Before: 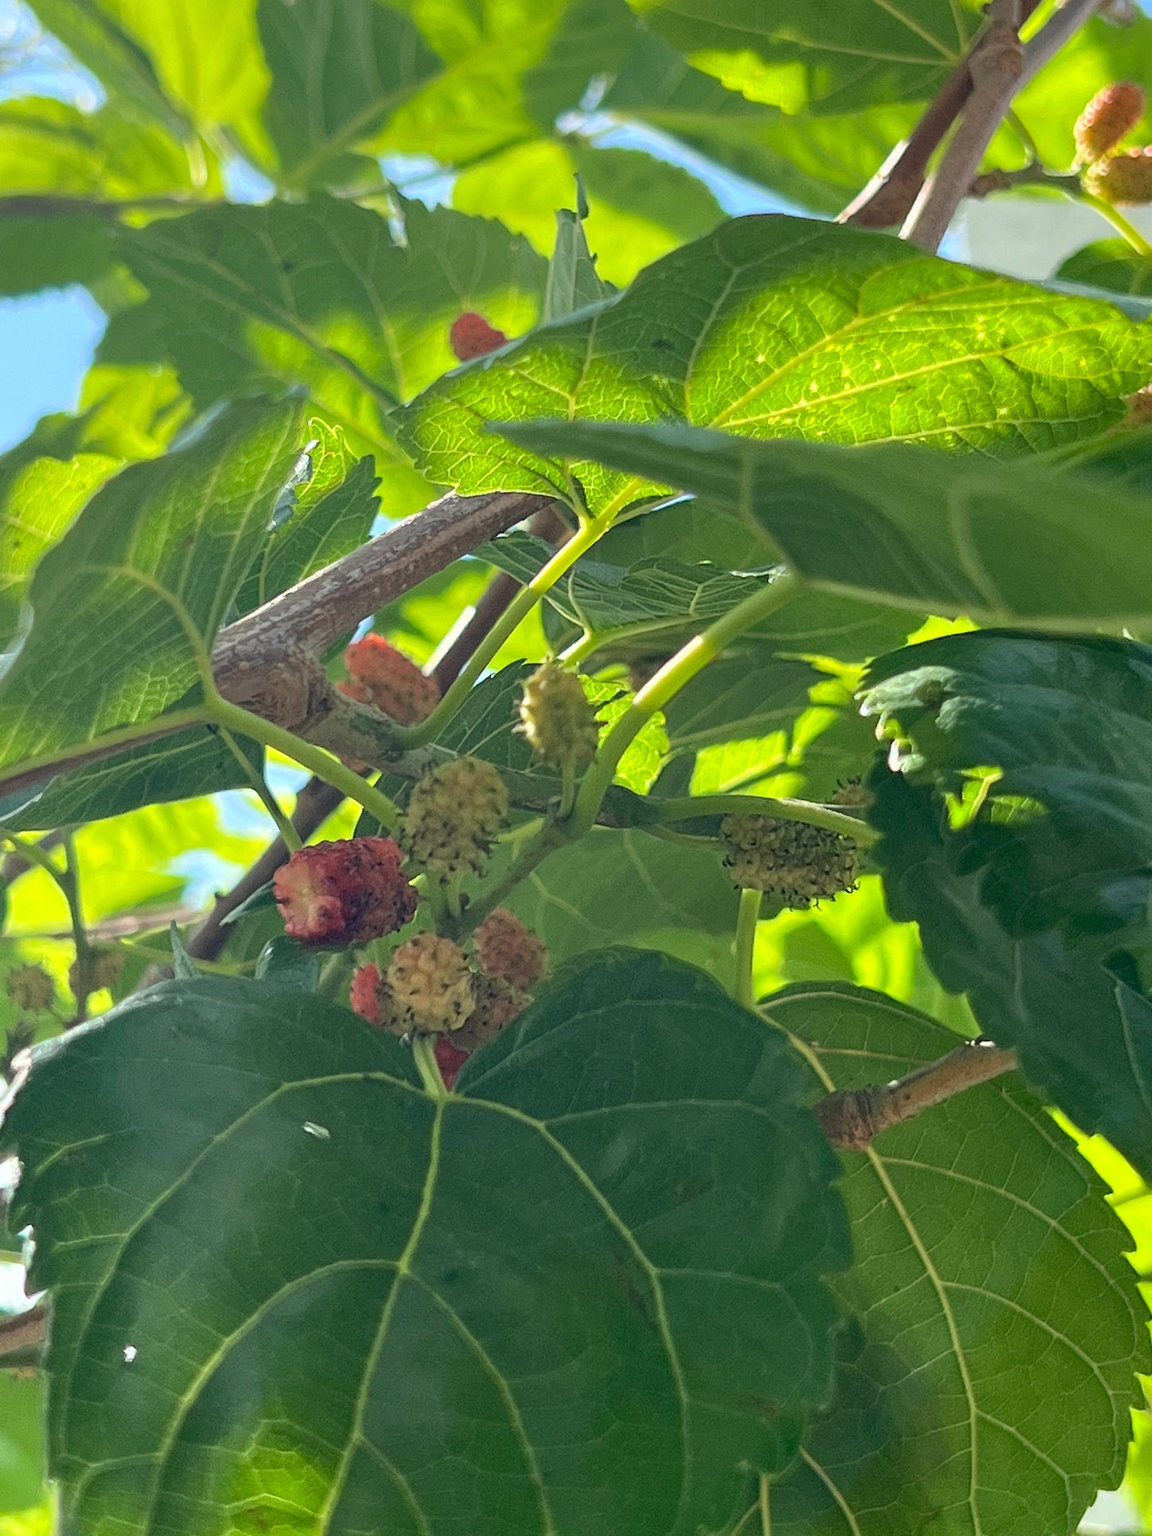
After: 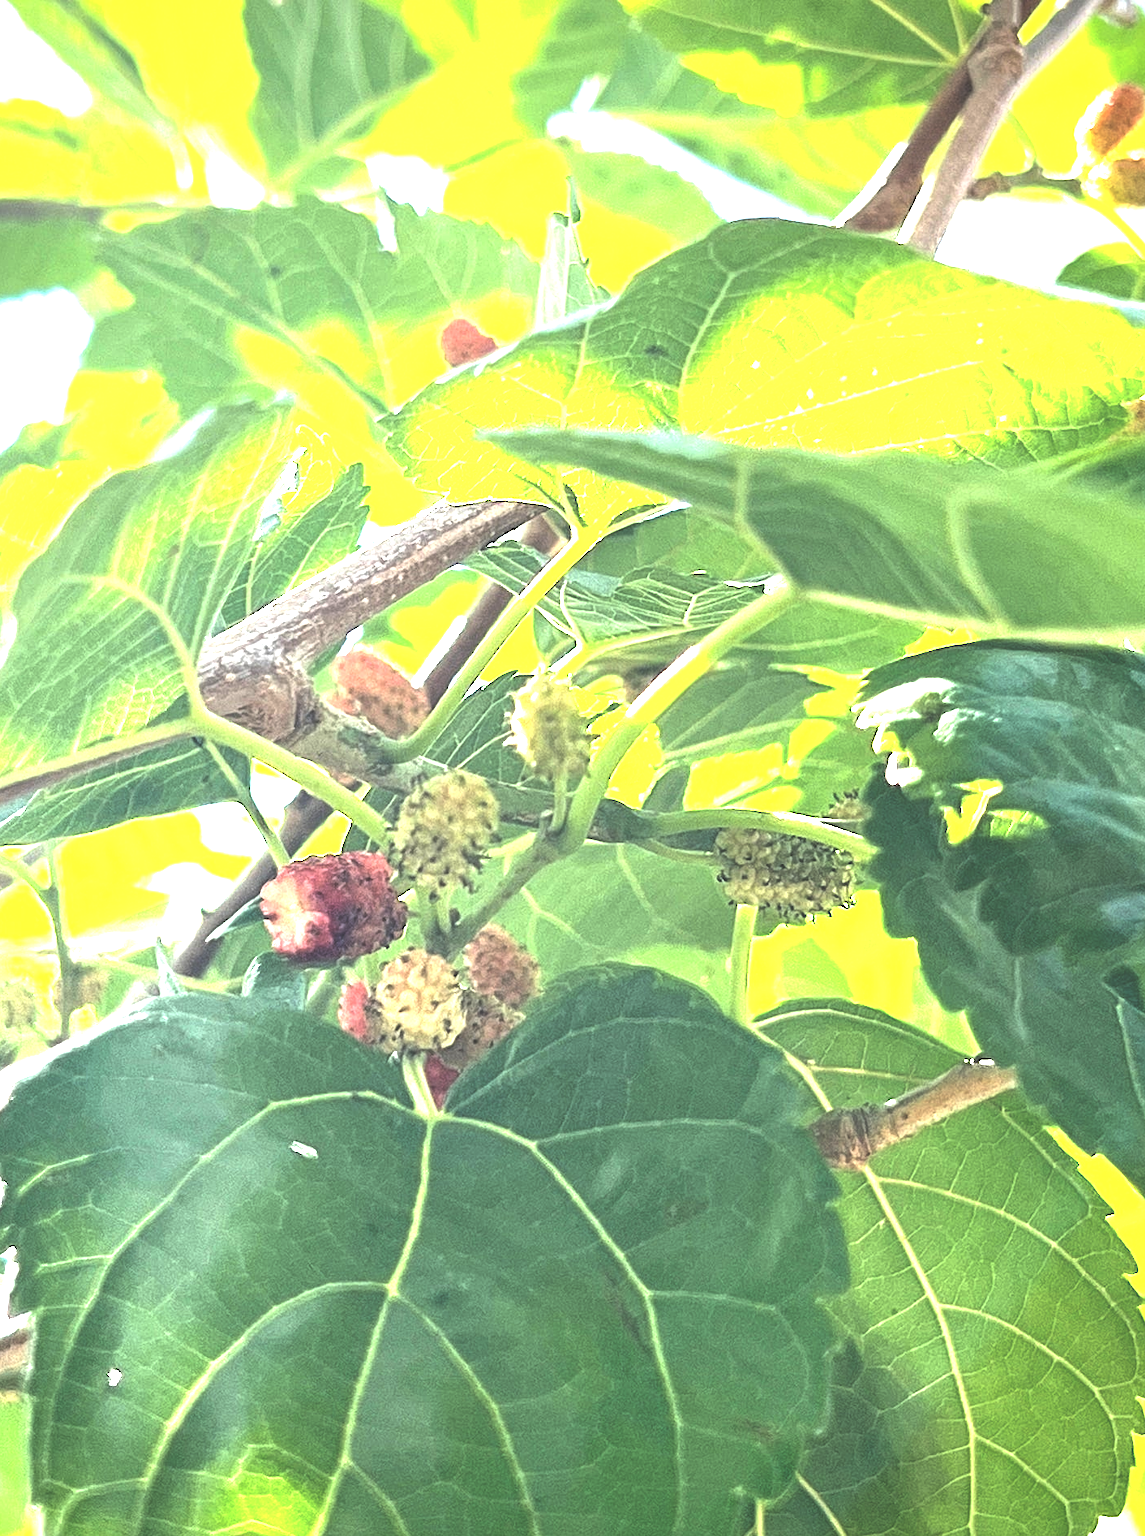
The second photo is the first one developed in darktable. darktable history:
exposure: black level correction -0.023, exposure 1.394 EV, compensate highlight preservation false
vignetting: brightness -0.555, saturation -0.003
crop and rotate: left 1.54%, right 0.699%, bottom 1.692%
levels: levels [0.044, 0.475, 0.791]
